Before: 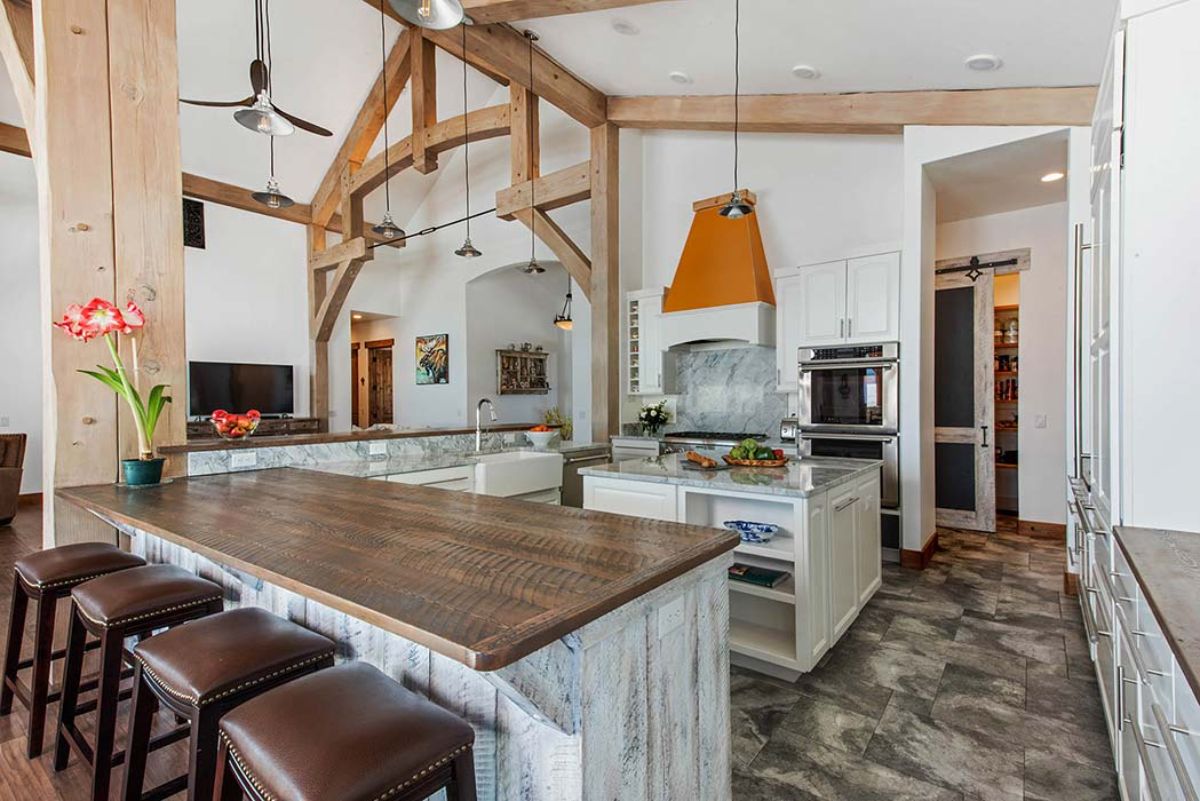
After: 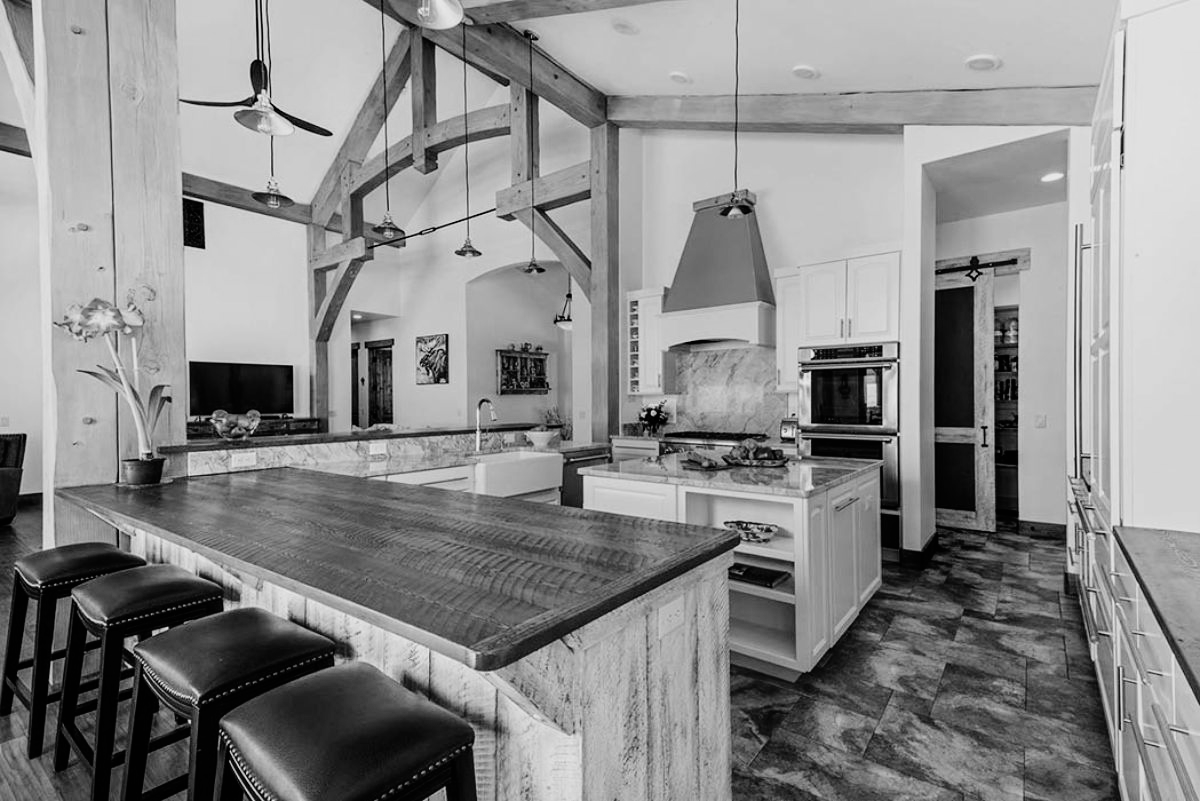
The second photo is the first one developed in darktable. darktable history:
contrast brightness saturation: saturation 0.13
color balance: lift [1.005, 0.99, 1.007, 1.01], gamma [1, 0.979, 1.011, 1.021], gain [0.923, 1.098, 1.025, 0.902], input saturation 90.45%, contrast 7.73%, output saturation 105.91%
filmic rgb: black relative exposure -5 EV, white relative exposure 3.5 EV, hardness 3.19, contrast 1.2, highlights saturation mix -30%
monochrome: on, module defaults
vibrance: vibrance 15%
